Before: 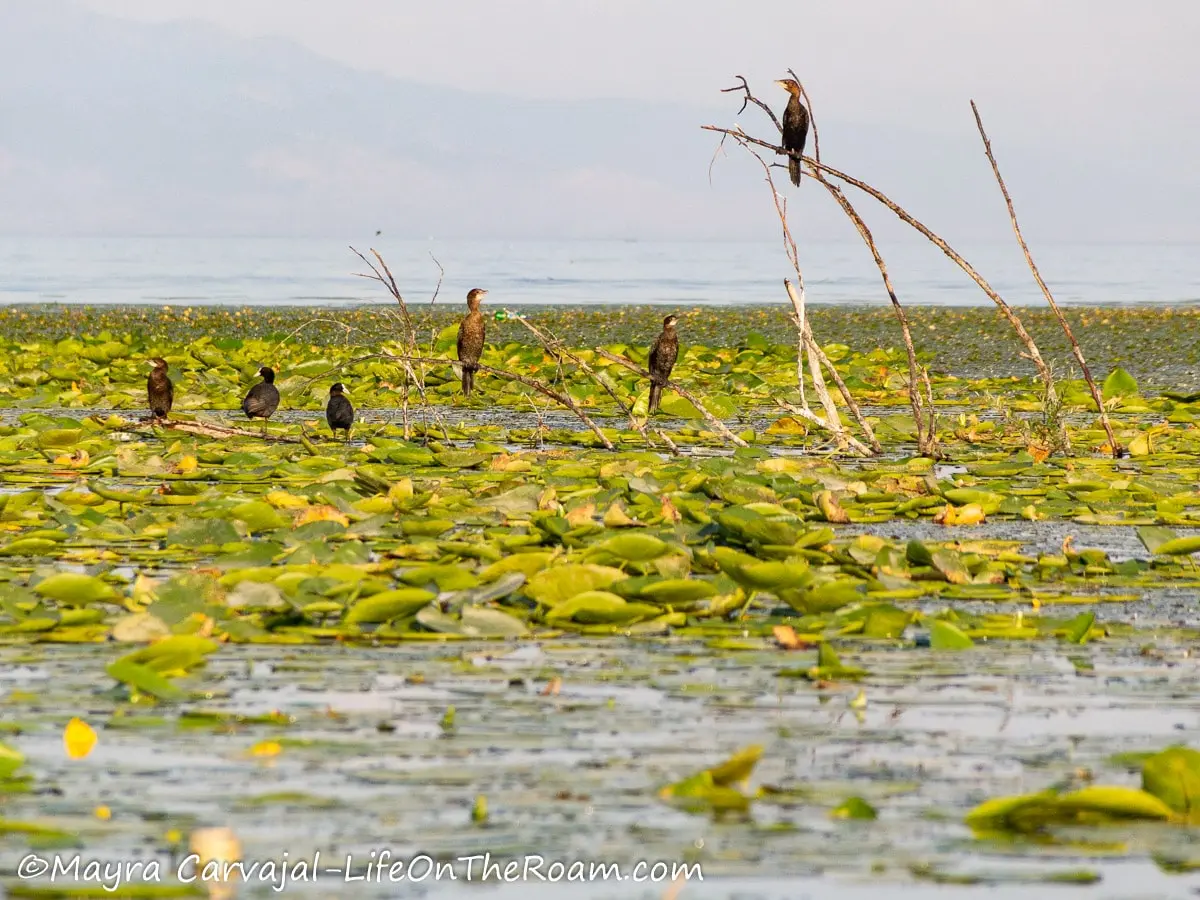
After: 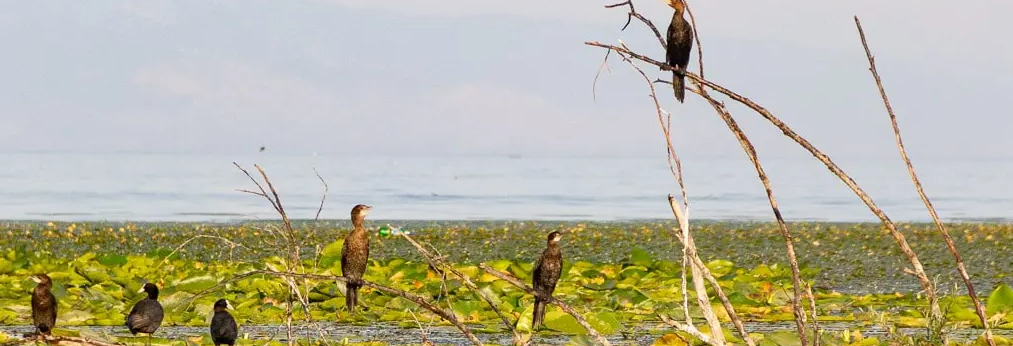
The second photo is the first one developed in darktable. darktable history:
crop and rotate: left 9.675%, top 9.369%, right 5.901%, bottom 52.101%
